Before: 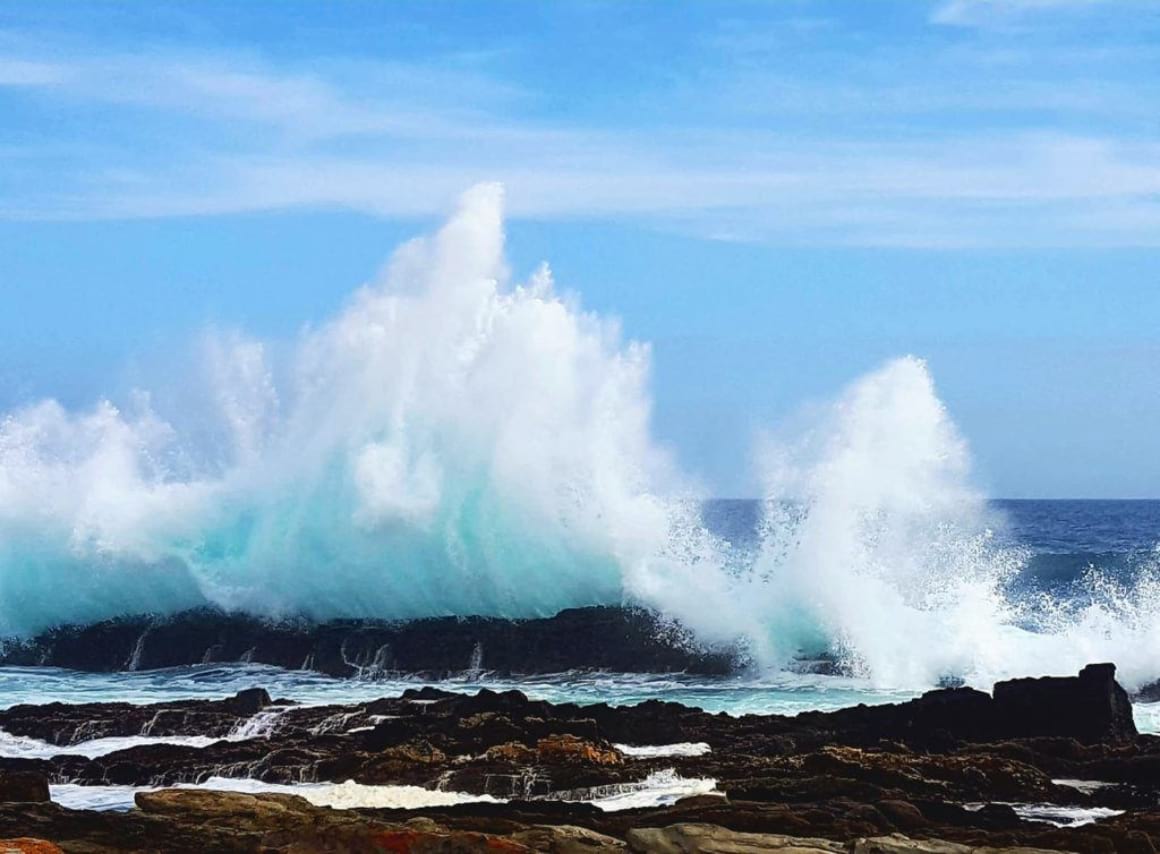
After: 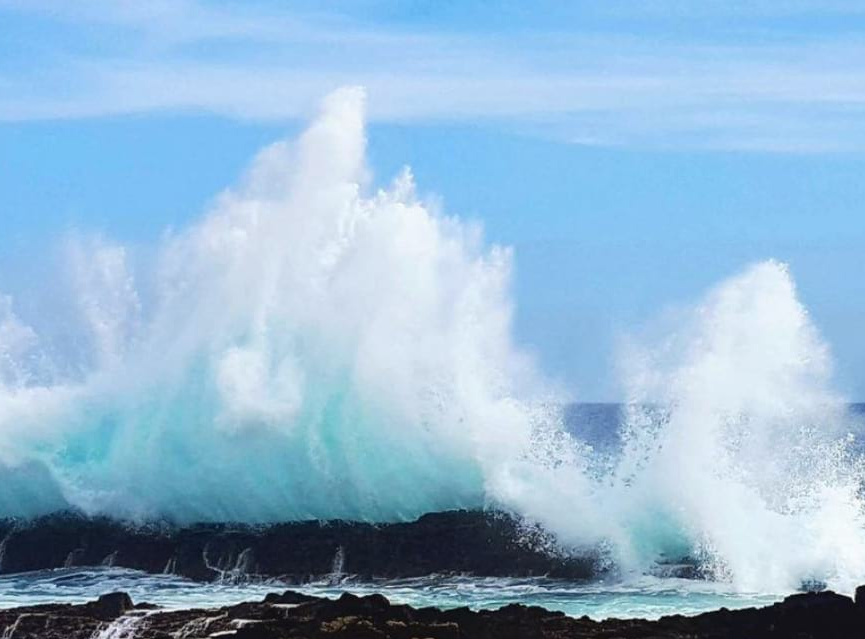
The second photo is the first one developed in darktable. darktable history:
crop and rotate: left 11.972%, top 11.441%, right 13.41%, bottom 13.663%
